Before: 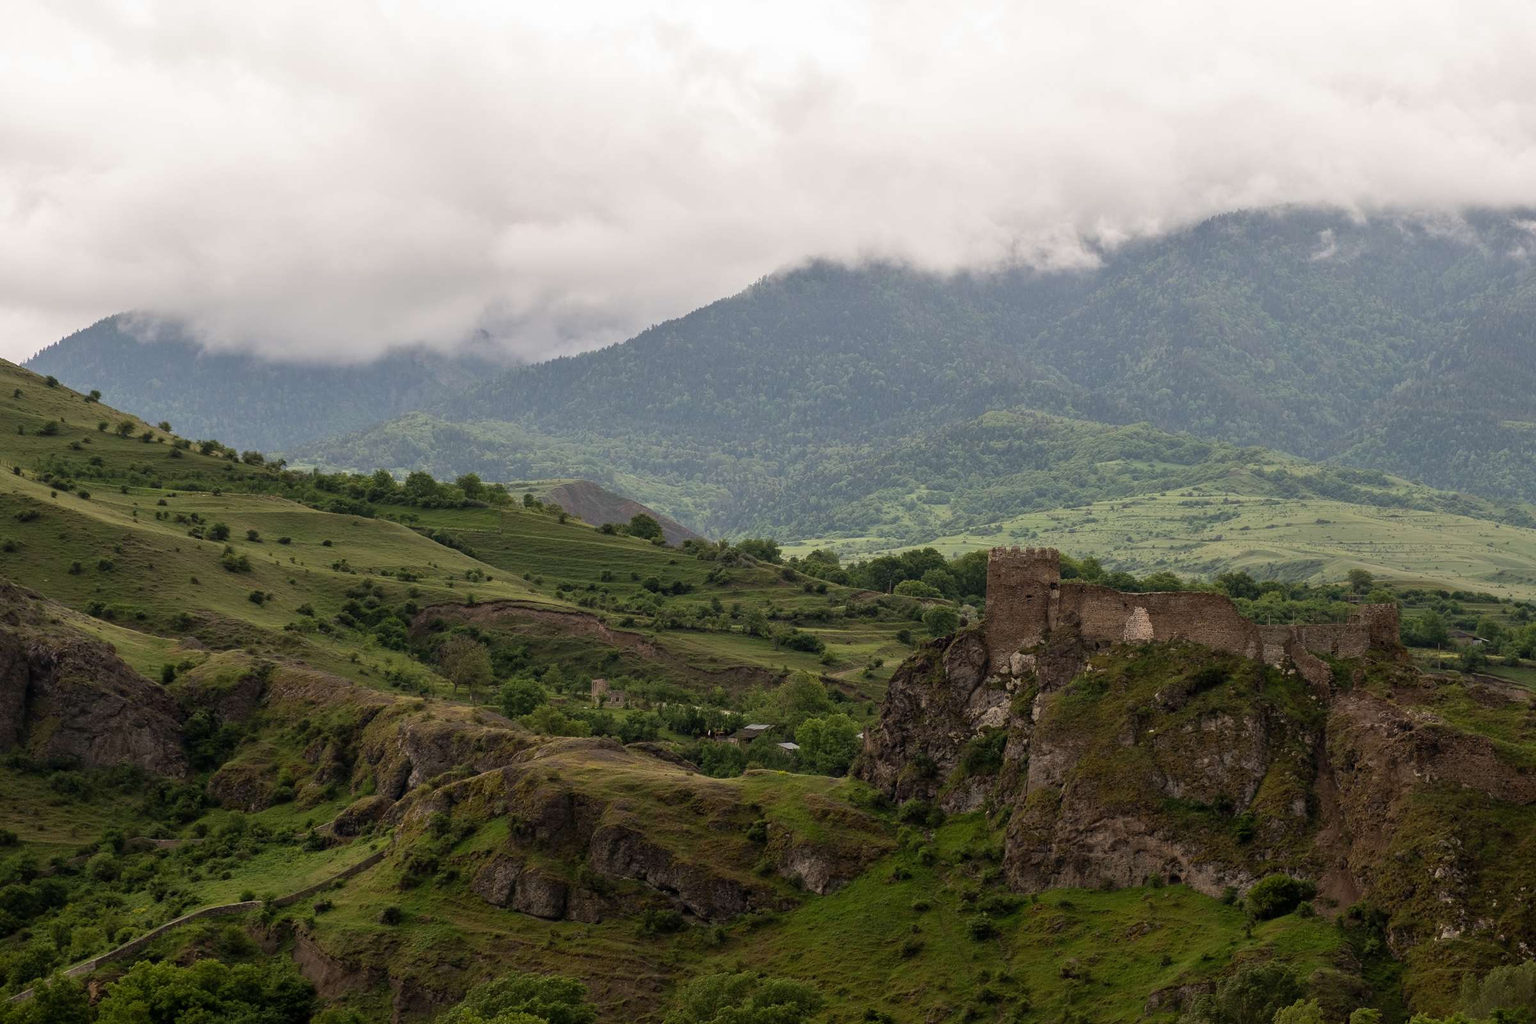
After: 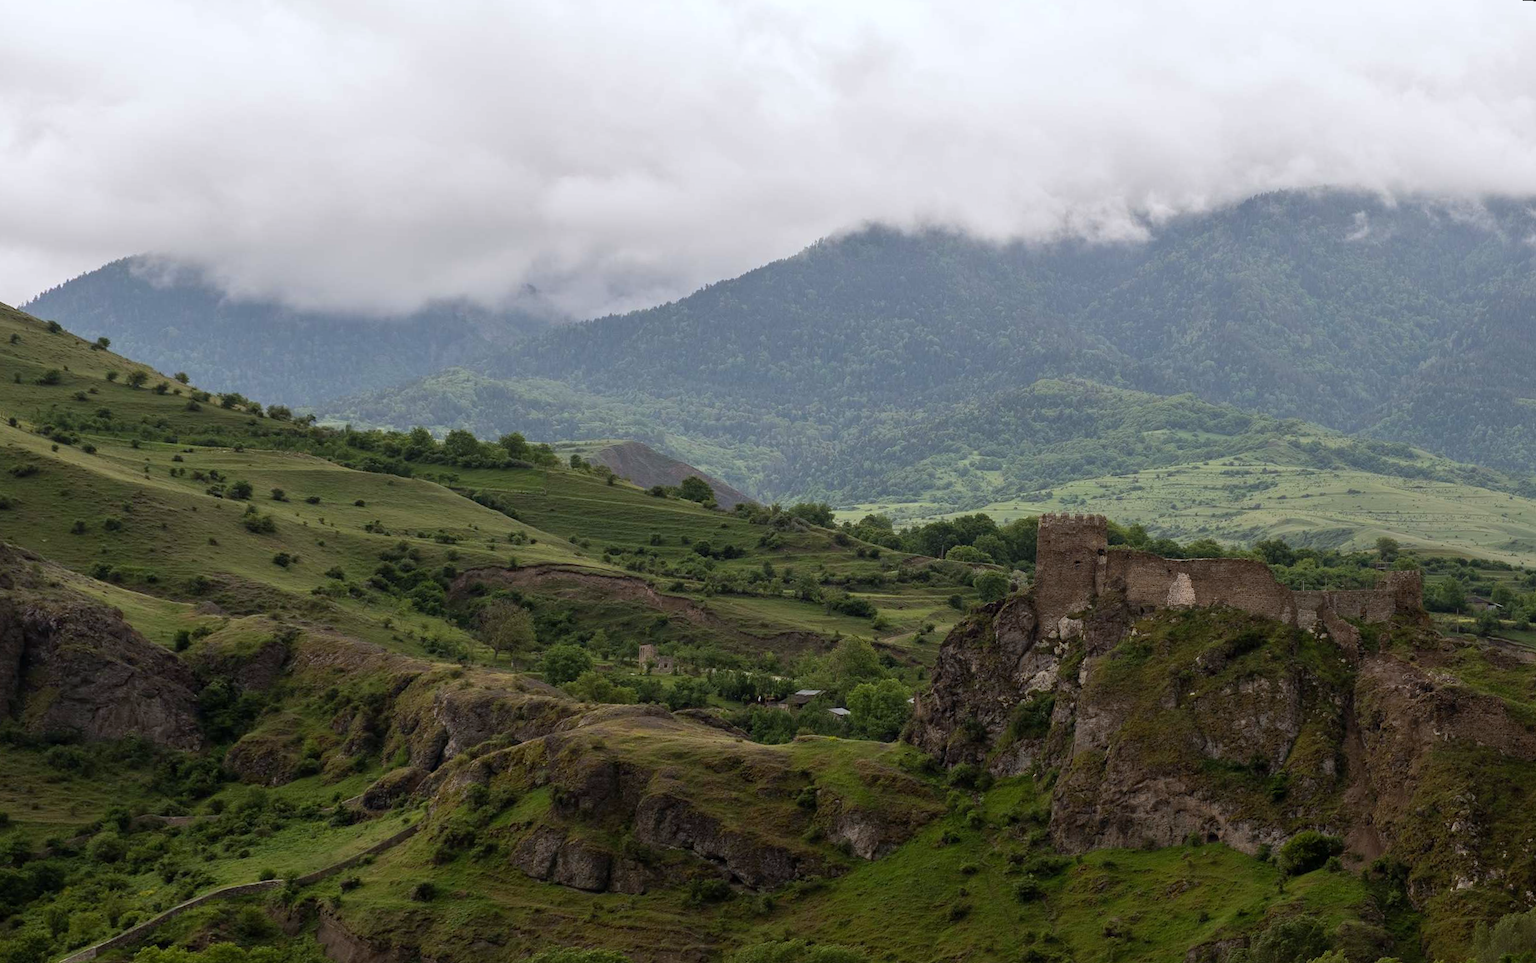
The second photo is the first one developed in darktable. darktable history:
white balance: red 0.967, blue 1.049
rotate and perspective: rotation 0.679°, lens shift (horizontal) 0.136, crop left 0.009, crop right 0.991, crop top 0.078, crop bottom 0.95
